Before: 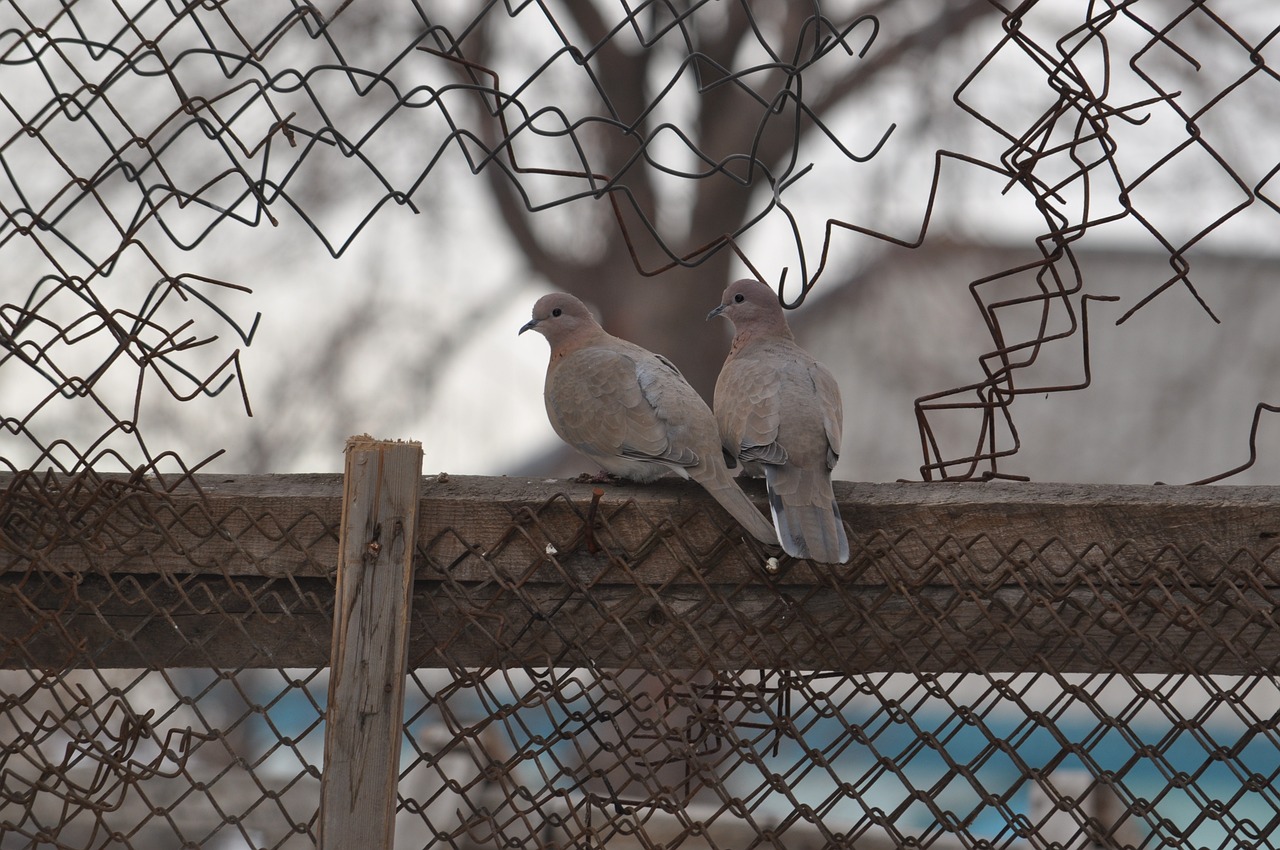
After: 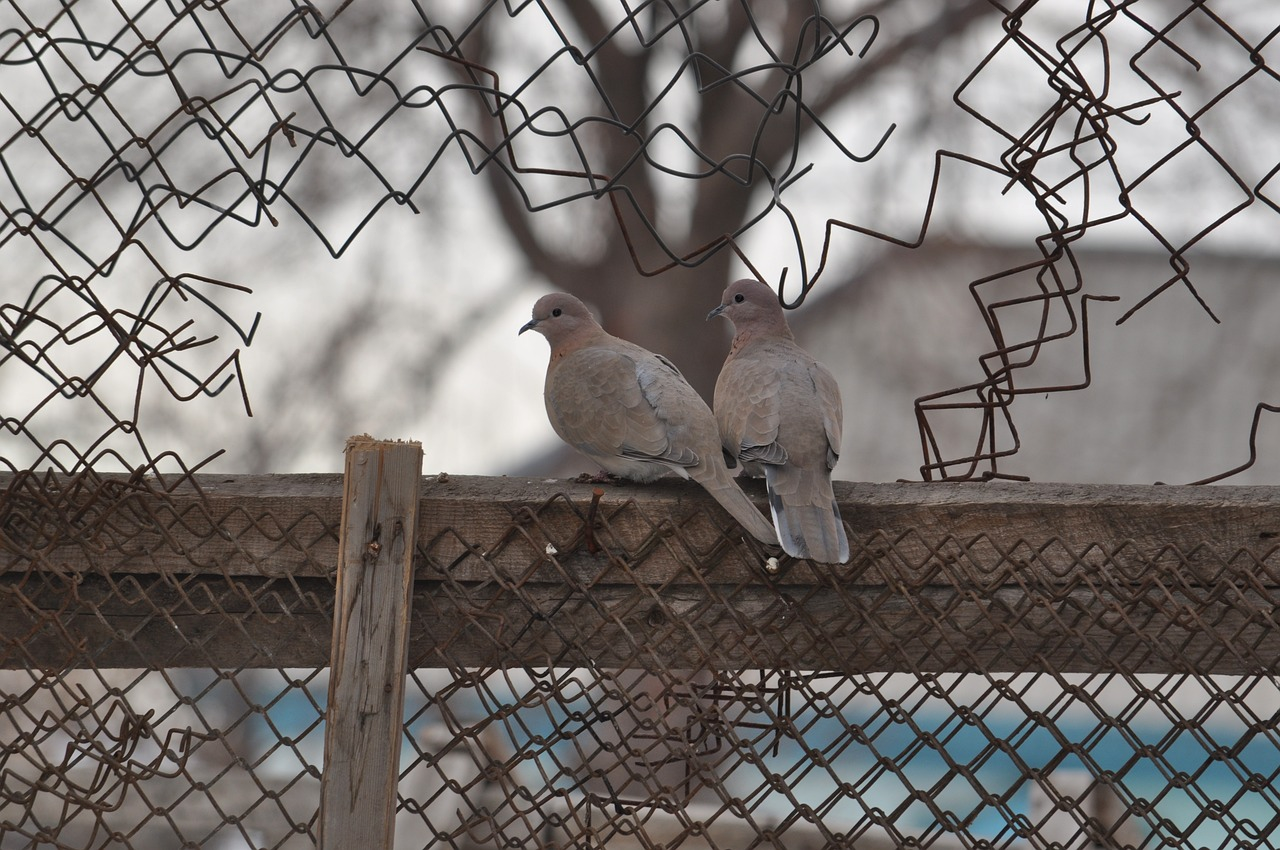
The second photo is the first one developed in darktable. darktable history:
color balance: on, module defaults
shadows and highlights: soften with gaussian
